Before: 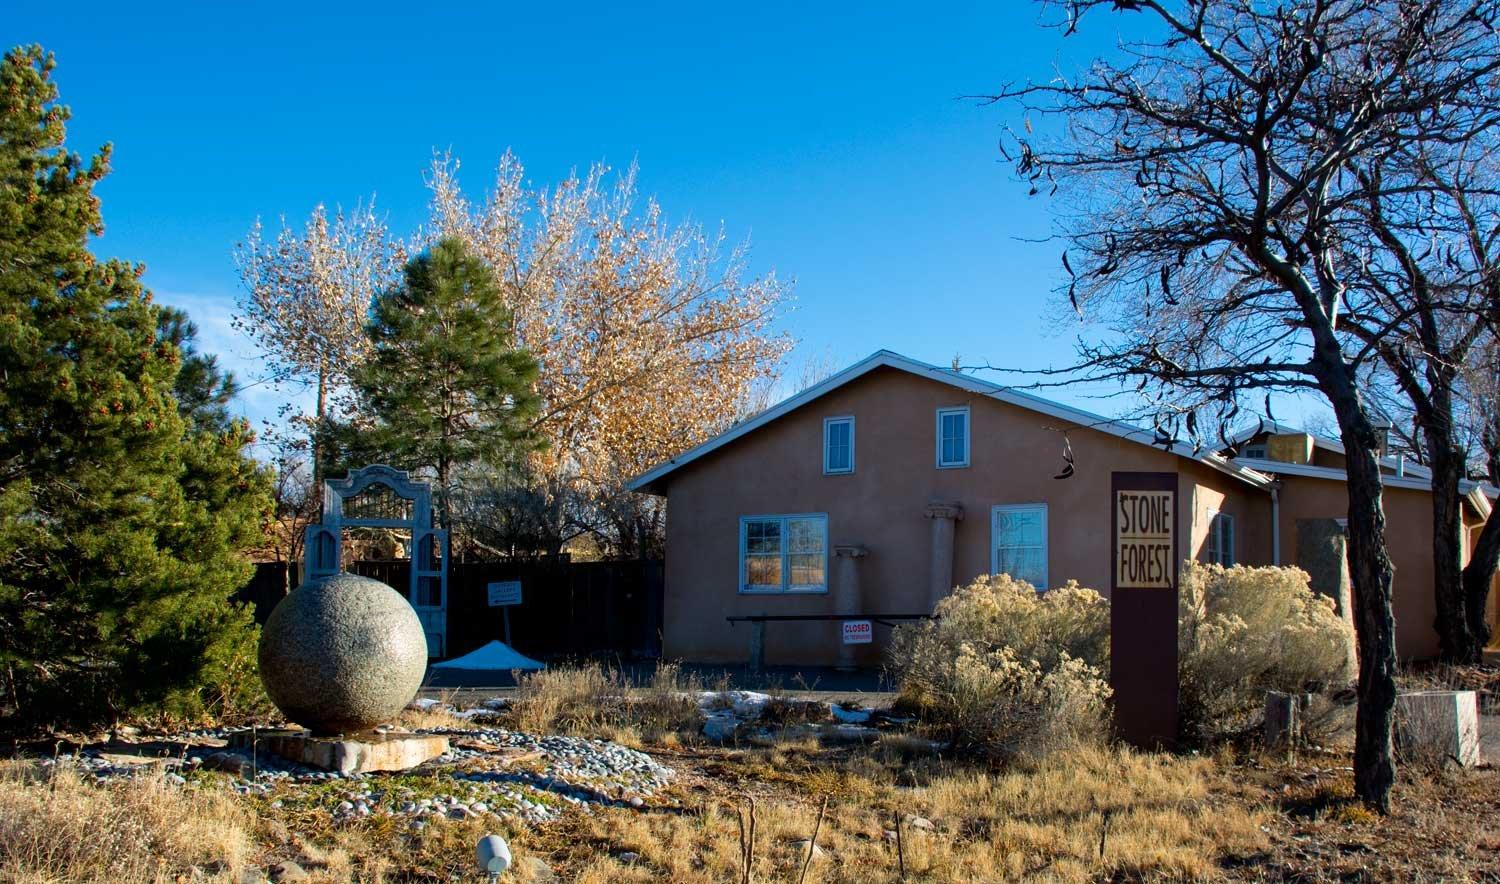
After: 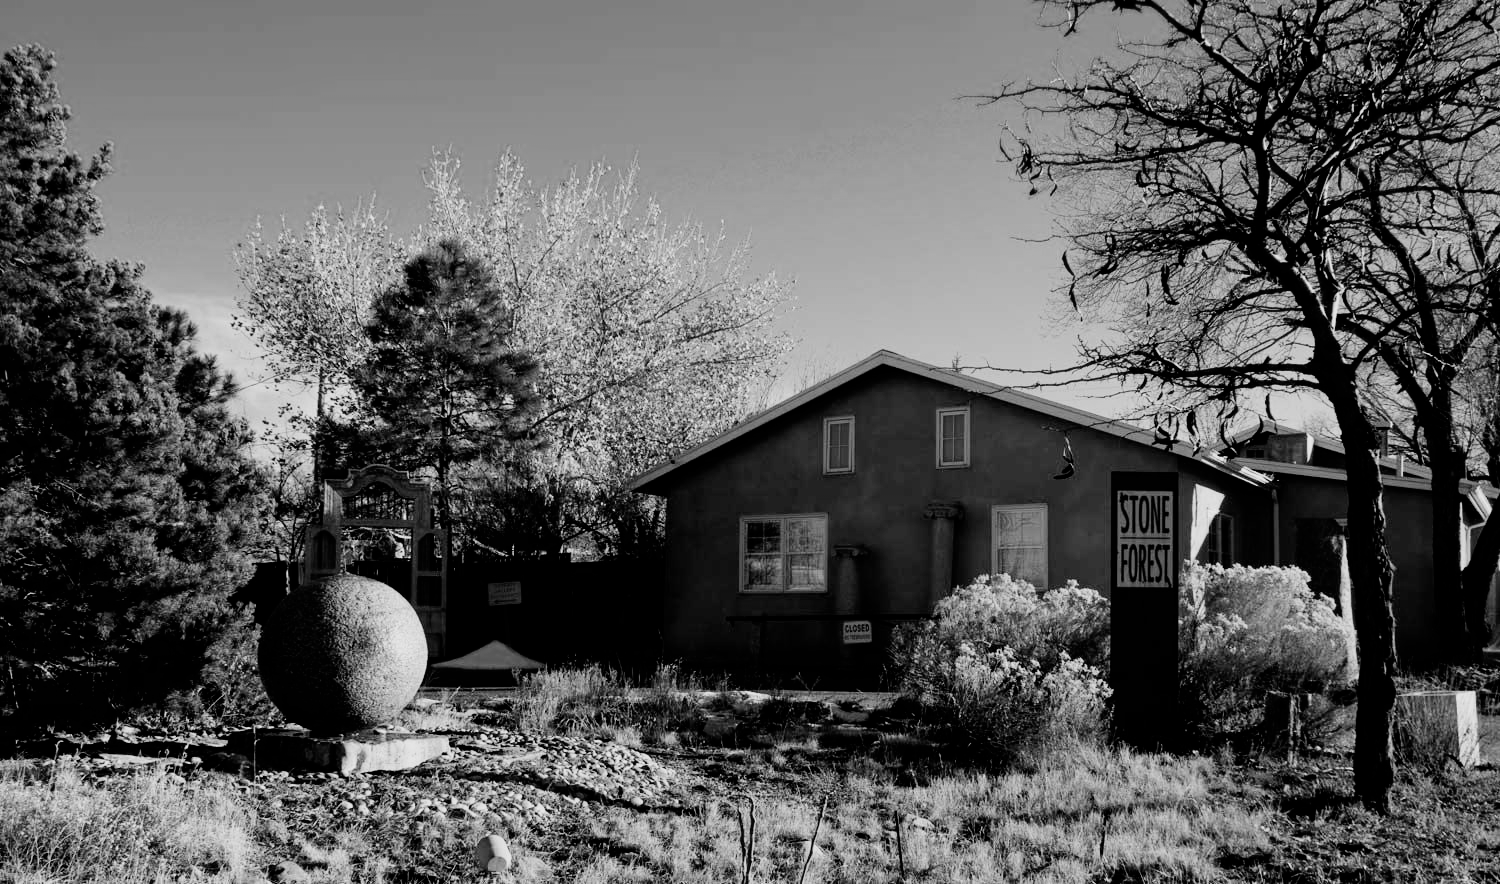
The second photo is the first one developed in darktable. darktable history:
filmic rgb: black relative exposure -5 EV, hardness 2.88, contrast 1.4, highlights saturation mix -30%
monochrome: on, module defaults
